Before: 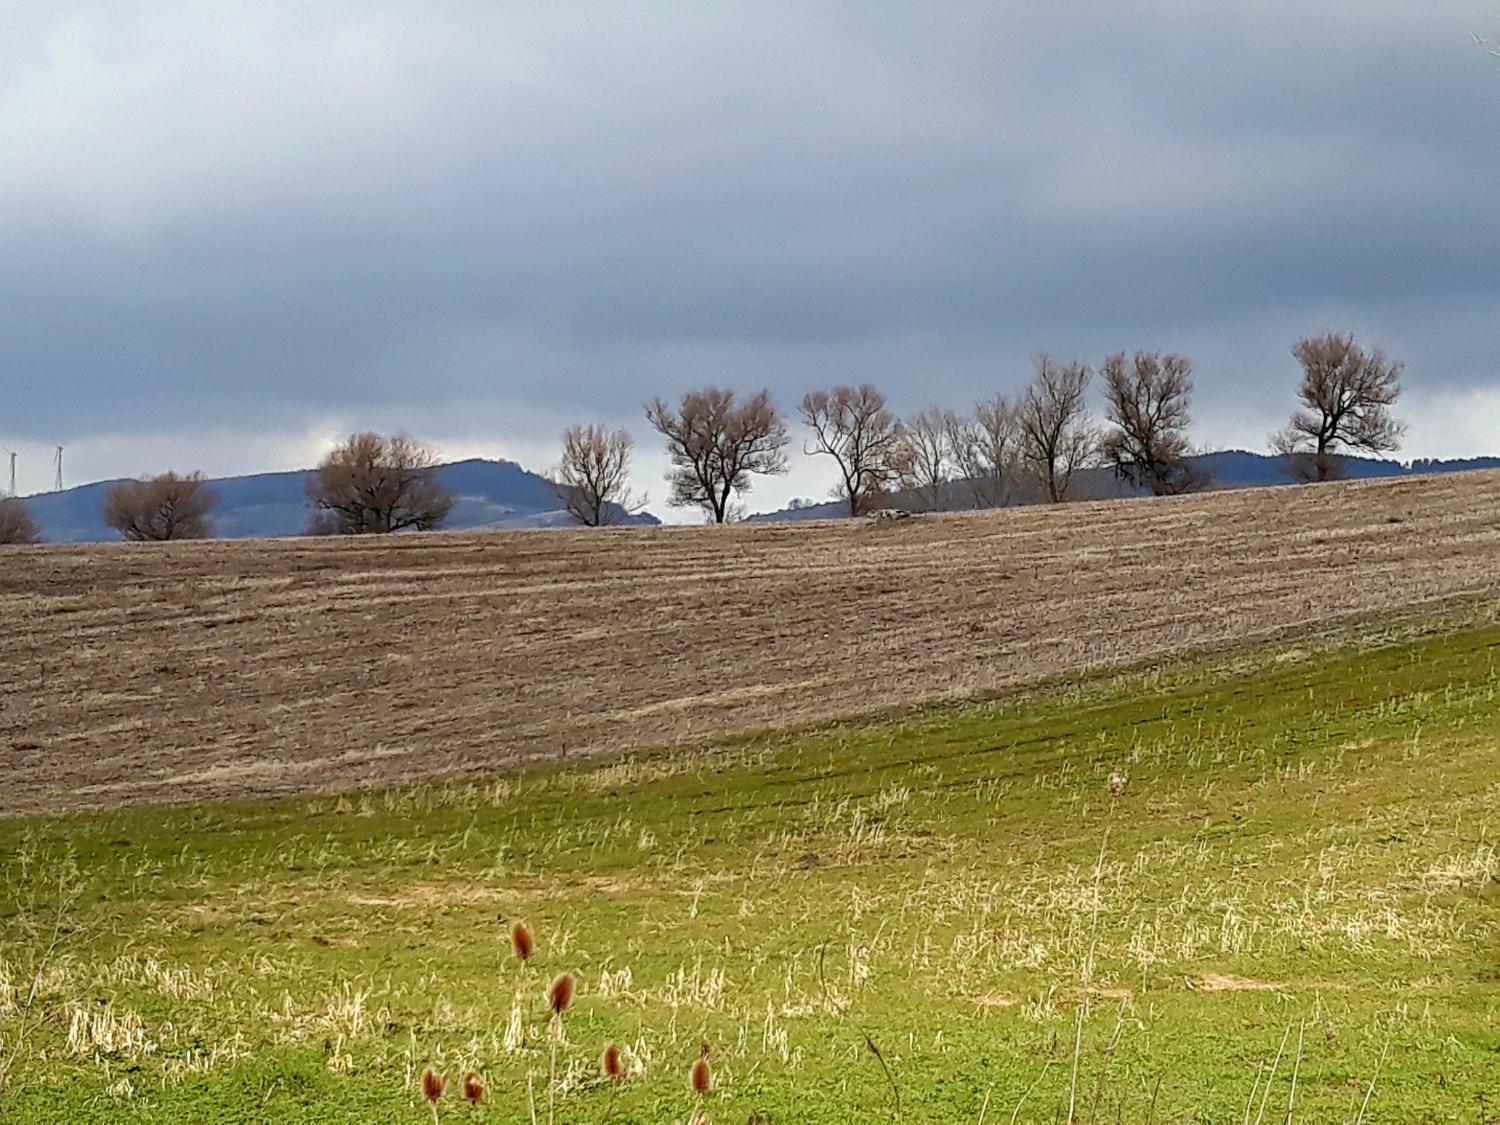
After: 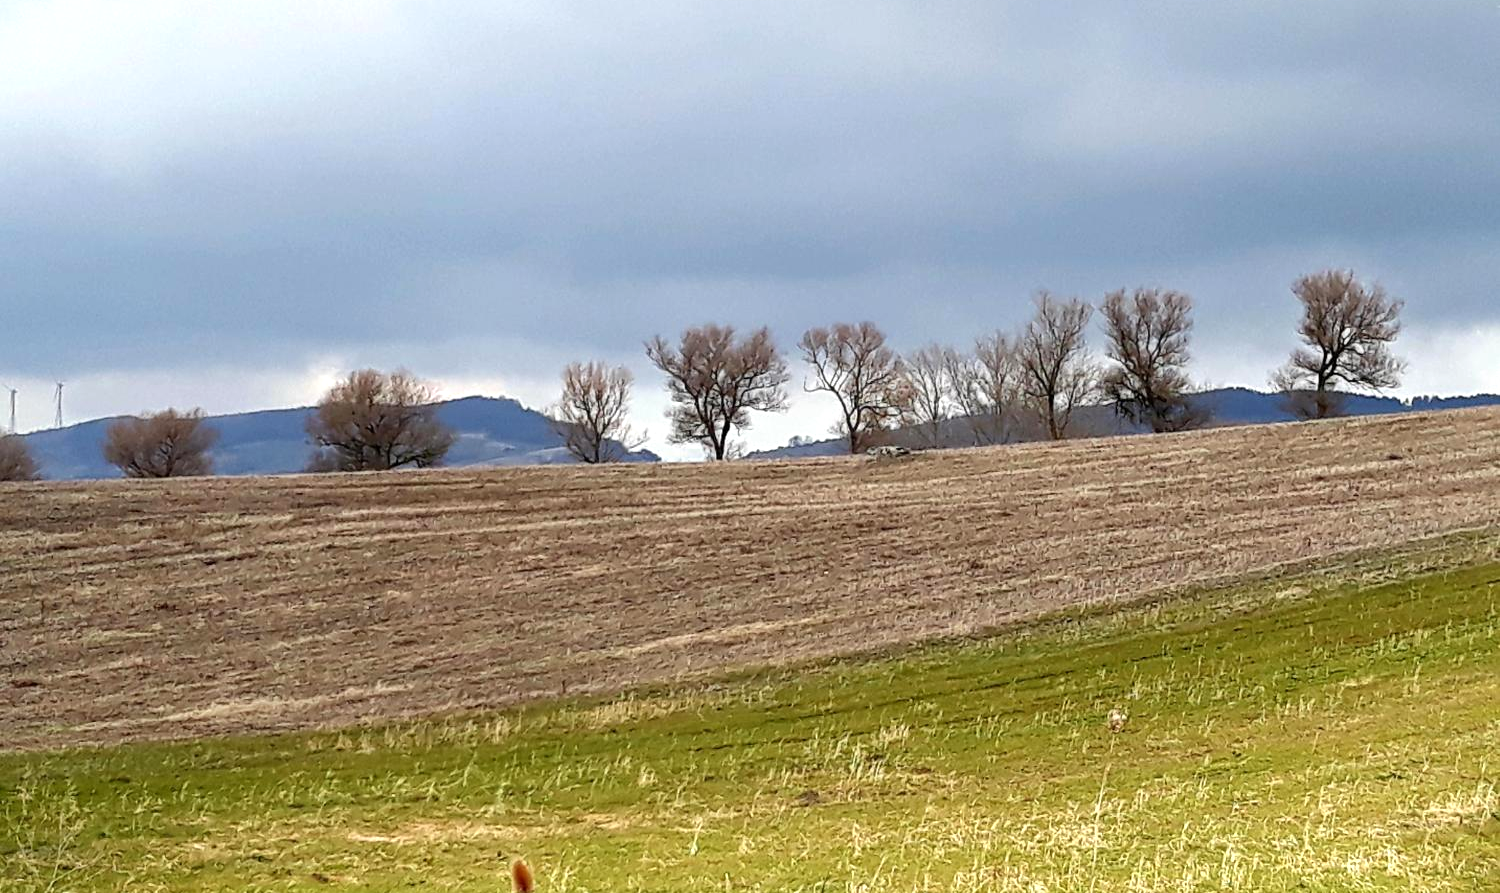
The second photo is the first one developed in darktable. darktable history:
exposure: exposure 0.197 EV
crop and rotate: top 5.667%, bottom 14.937%
